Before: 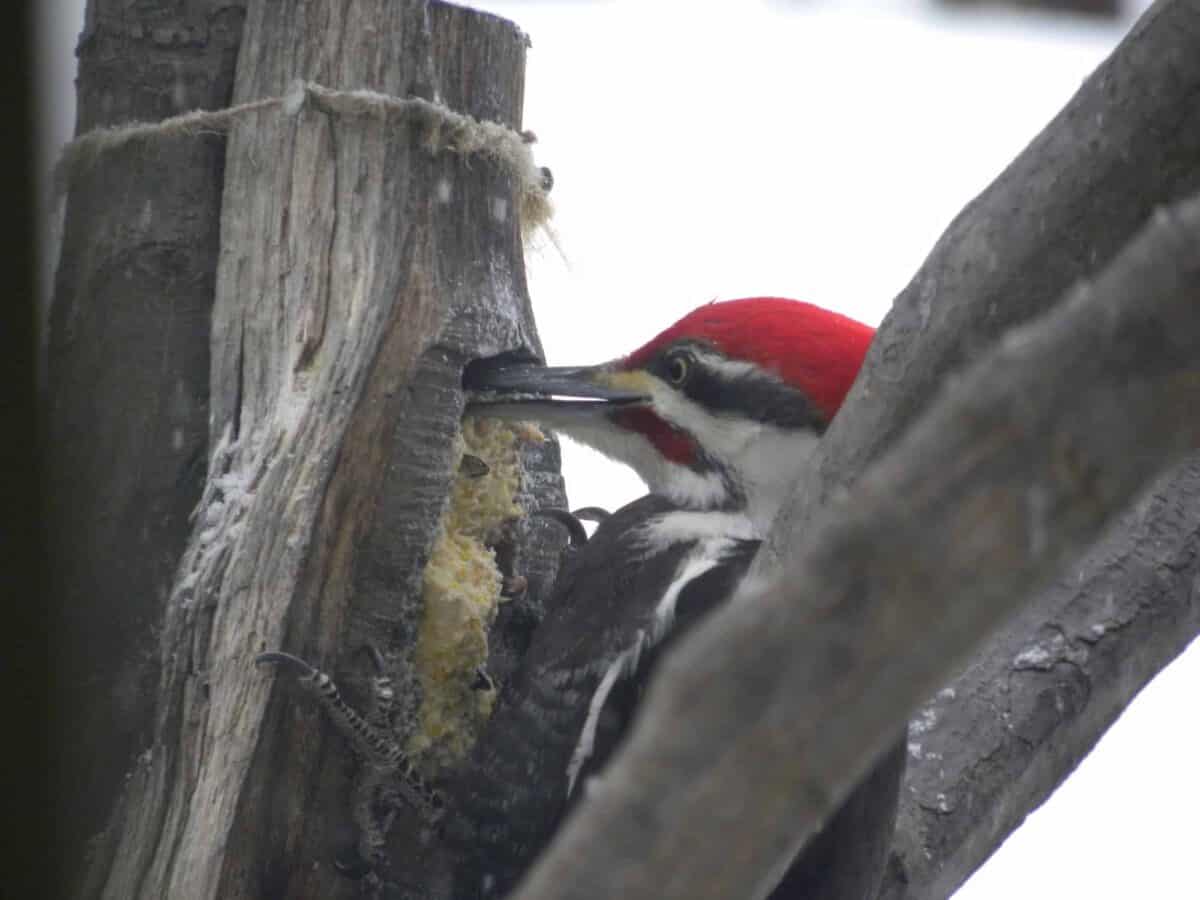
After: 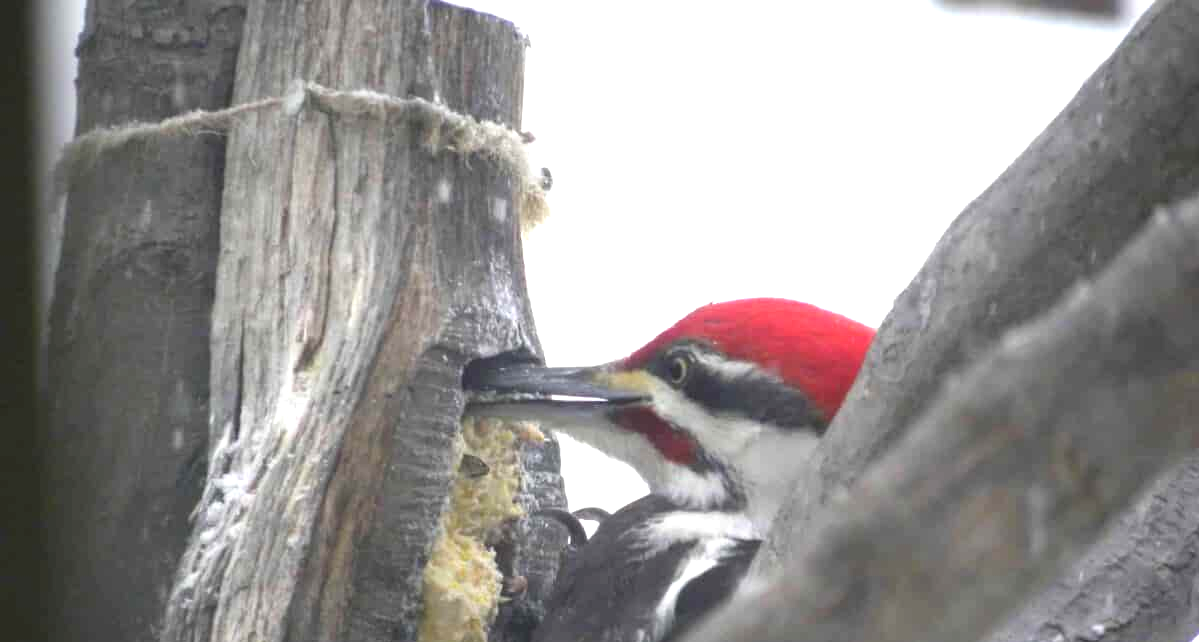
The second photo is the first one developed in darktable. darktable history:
crop: bottom 28.576%
exposure: black level correction 0.001, exposure 1.05 EV, compensate exposure bias true, compensate highlight preservation false
